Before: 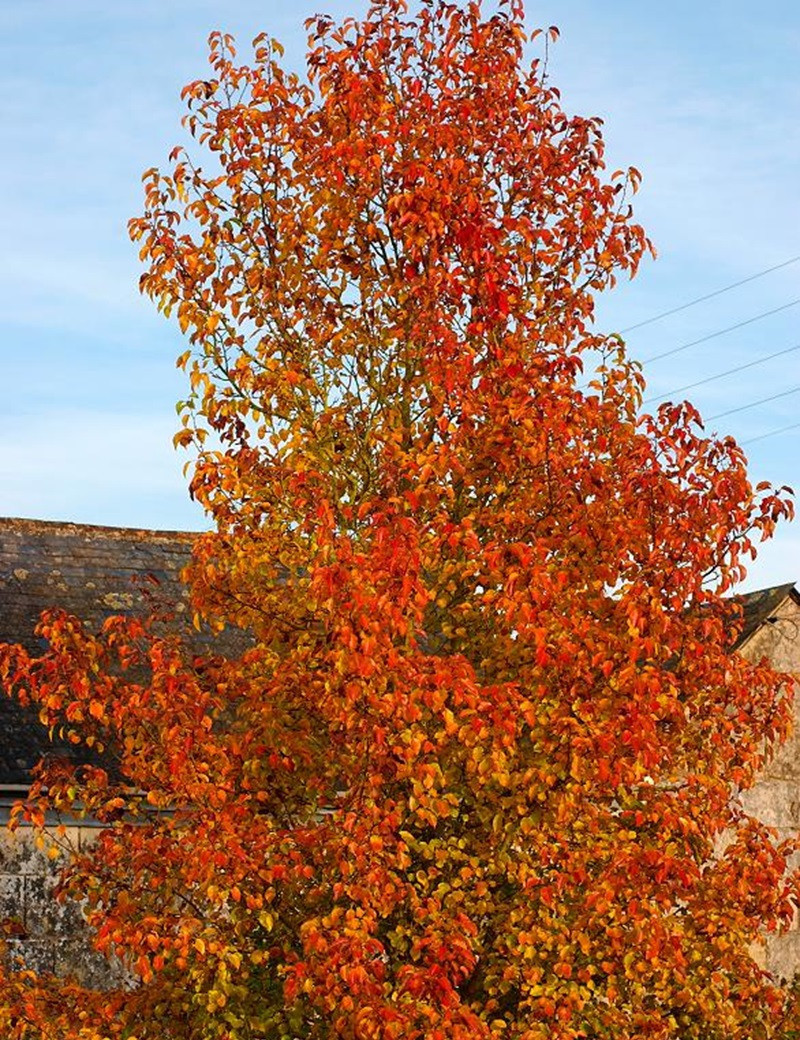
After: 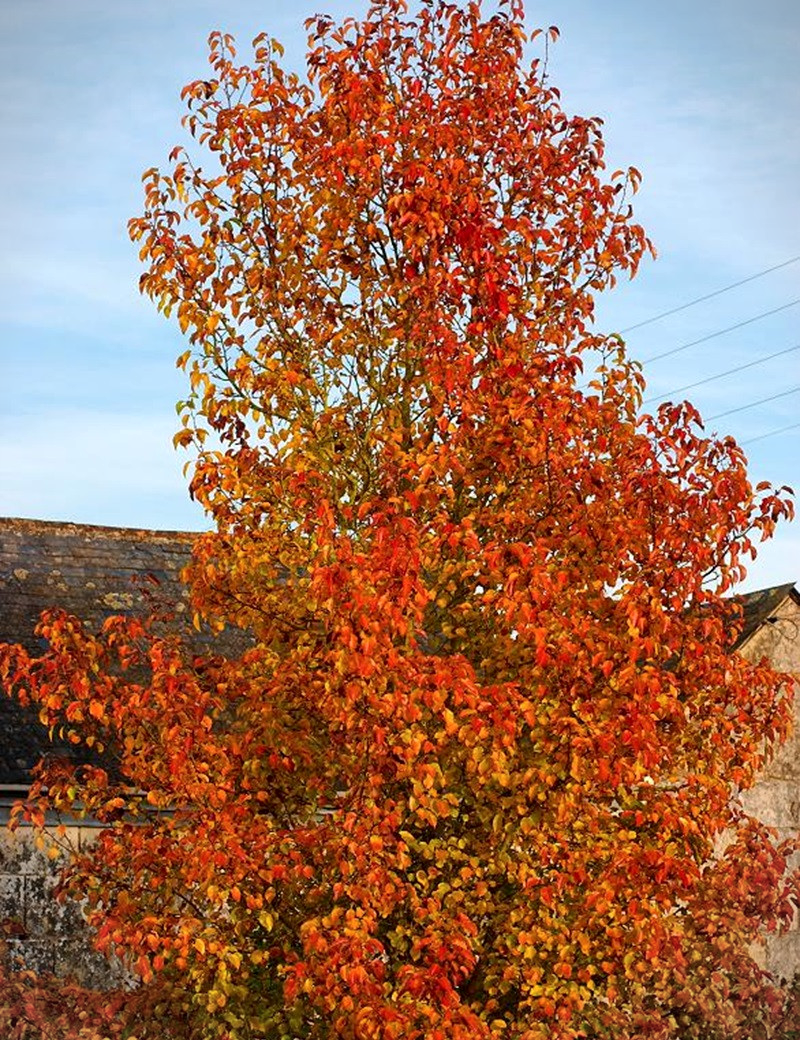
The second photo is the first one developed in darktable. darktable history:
vignetting: fall-off start 100%, fall-off radius 64.94%, automatic ratio true, unbound false
local contrast: mode bilateral grid, contrast 20, coarseness 50, detail 120%, midtone range 0.2
